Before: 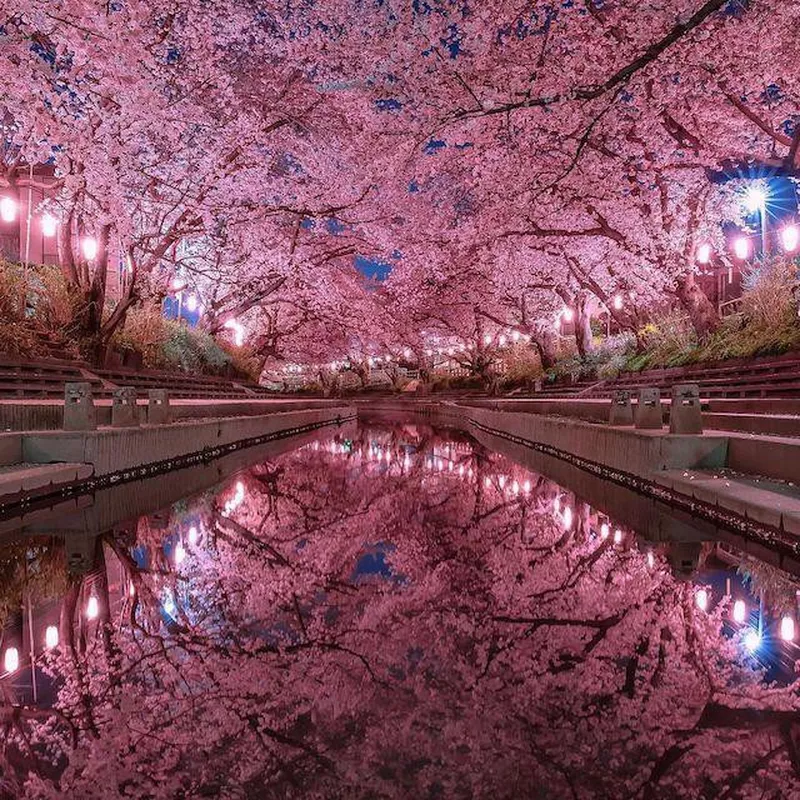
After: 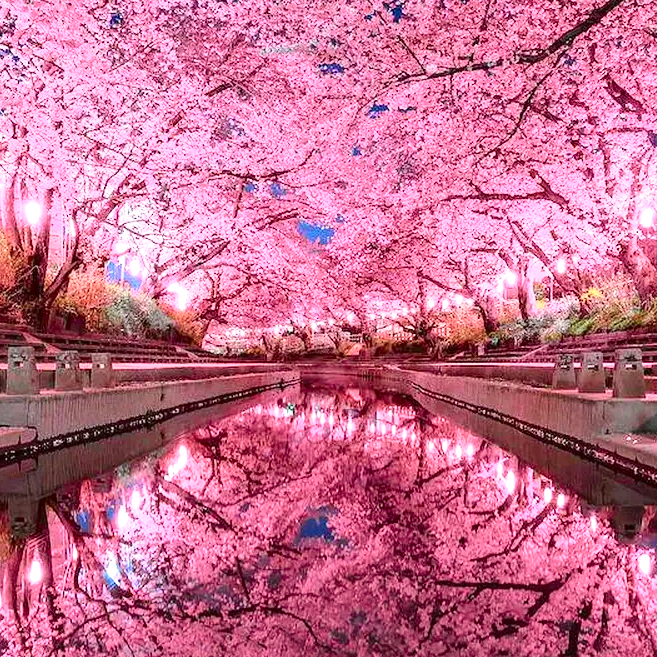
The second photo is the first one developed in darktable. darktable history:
crop and rotate: left 7.196%, top 4.574%, right 10.605%, bottom 13.178%
tone curve: curves: ch0 [(0, 0) (0.035, 0.011) (0.133, 0.076) (0.285, 0.265) (0.491, 0.541) (0.617, 0.693) (0.704, 0.77) (0.794, 0.865) (0.895, 0.938) (1, 0.976)]; ch1 [(0, 0) (0.318, 0.278) (0.444, 0.427) (0.502, 0.497) (0.543, 0.547) (0.601, 0.641) (0.746, 0.764) (1, 1)]; ch2 [(0, 0) (0.316, 0.292) (0.381, 0.37) (0.423, 0.448) (0.476, 0.482) (0.502, 0.5) (0.543, 0.547) (0.587, 0.613) (0.642, 0.672) (0.704, 0.727) (0.865, 0.827) (1, 0.951)], color space Lab, independent channels, preserve colors none
exposure: black level correction 0, exposure 1 EV, compensate exposure bias true, compensate highlight preservation false
white balance: emerald 1
